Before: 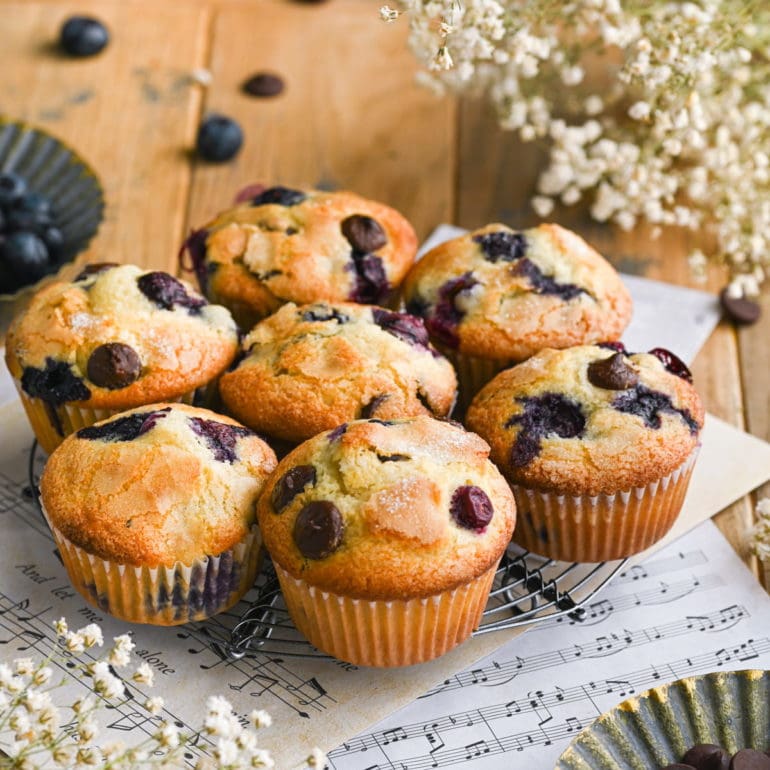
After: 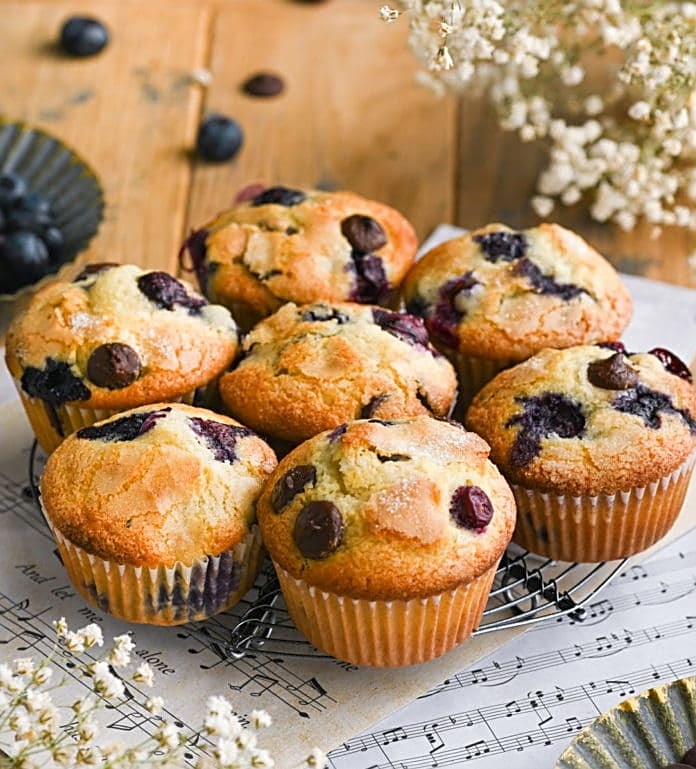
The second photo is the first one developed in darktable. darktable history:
sharpen: on, module defaults
crop: right 9.509%, bottom 0.031%
